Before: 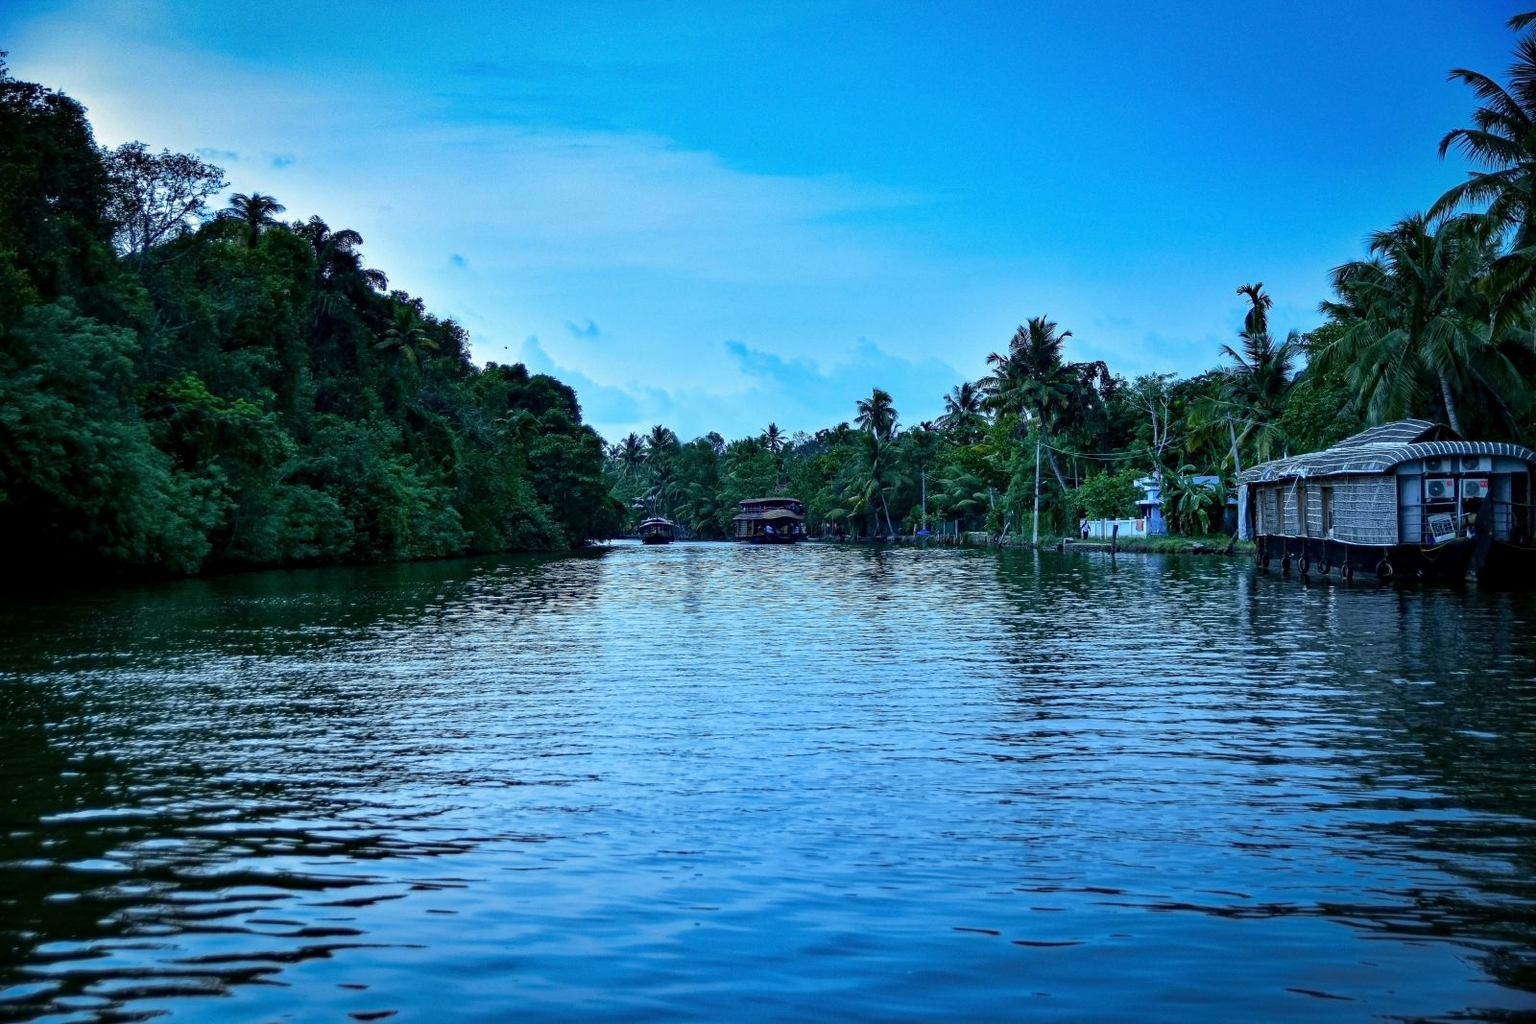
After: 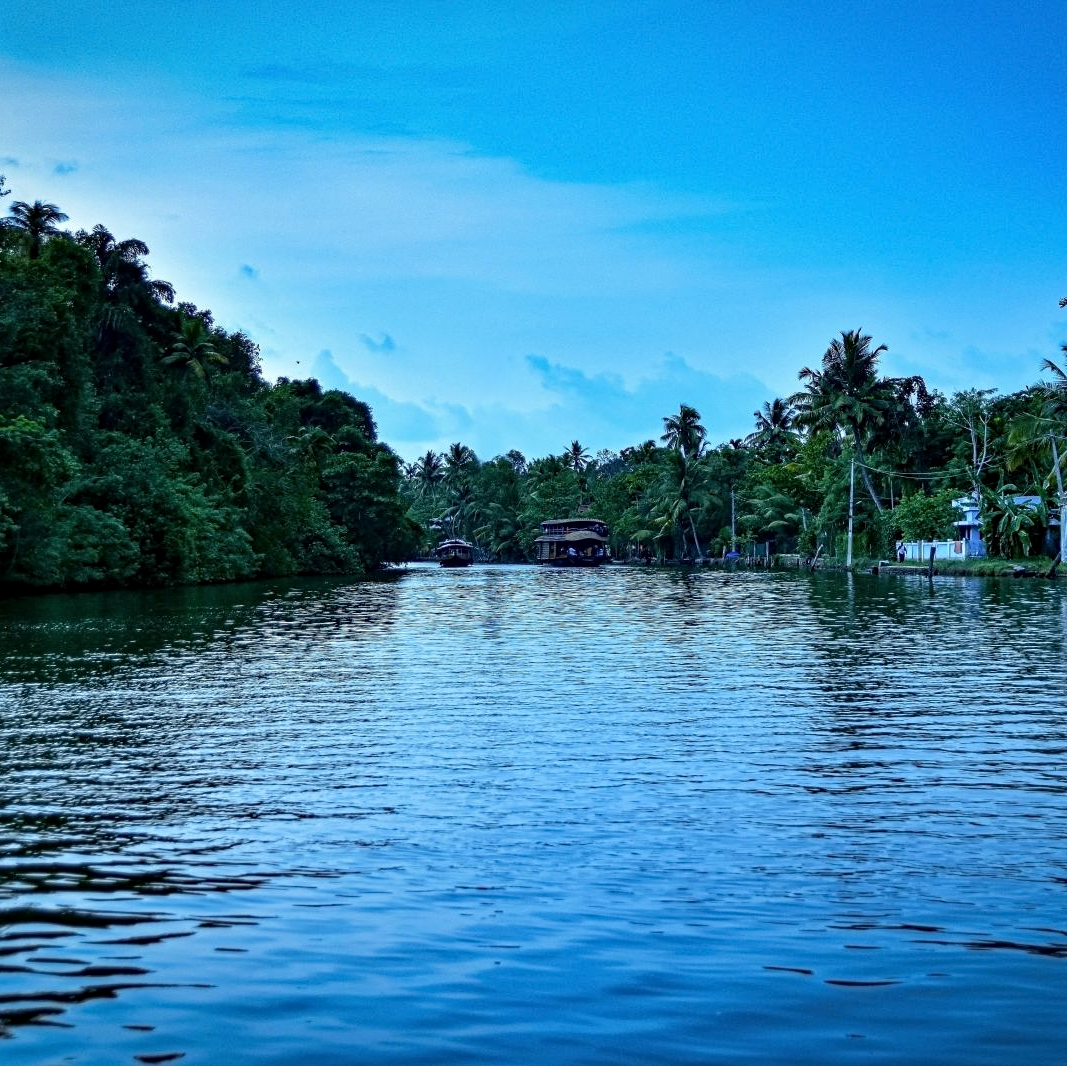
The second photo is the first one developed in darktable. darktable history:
crop and rotate: left 14.372%, right 18.935%
contrast equalizer: y [[0.502, 0.505, 0.512, 0.529, 0.564, 0.588], [0.5 ×6], [0.502, 0.505, 0.512, 0.529, 0.564, 0.588], [0, 0.001, 0.001, 0.004, 0.008, 0.011], [0, 0.001, 0.001, 0.004, 0.008, 0.011]]
